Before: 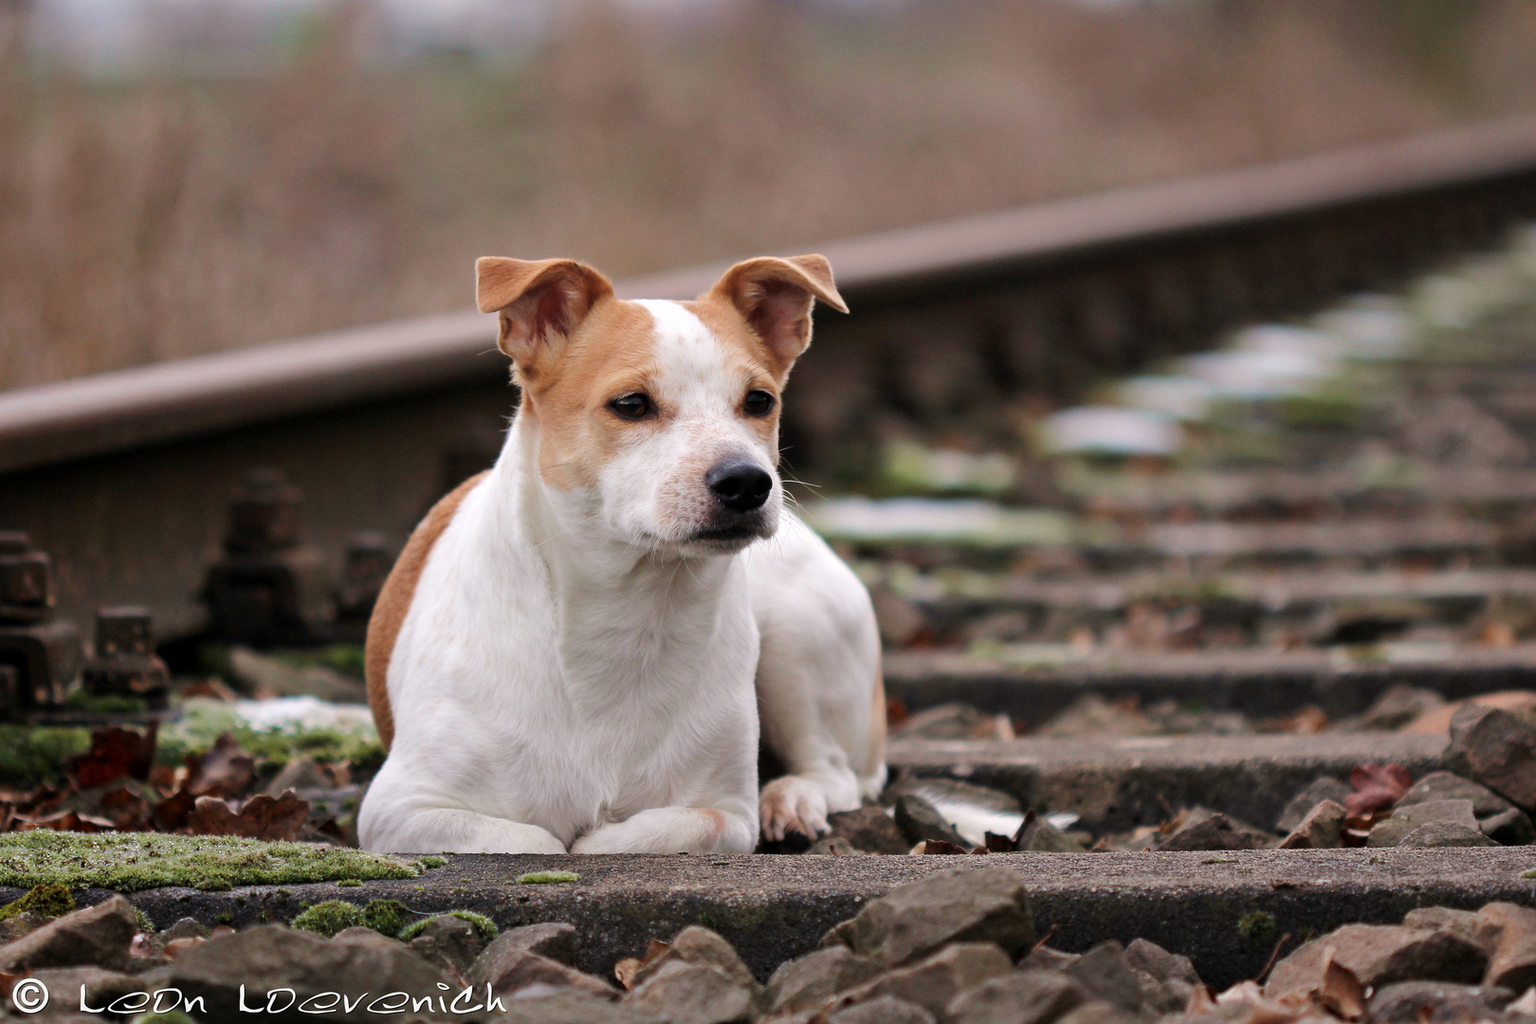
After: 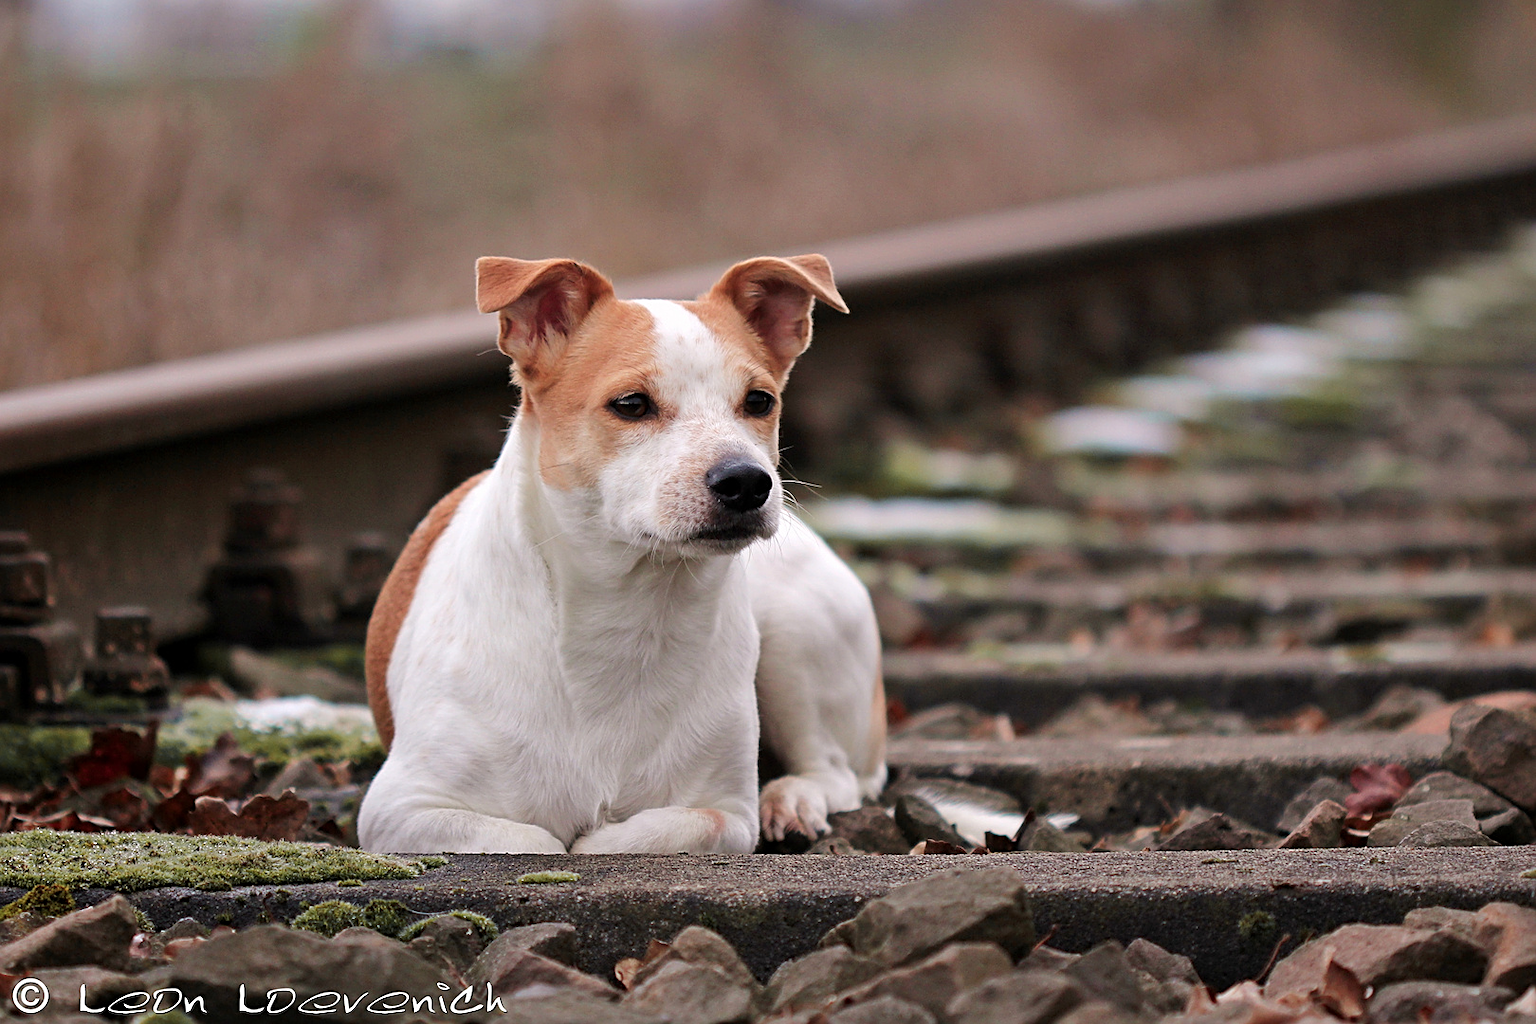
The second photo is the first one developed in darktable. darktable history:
sharpen: on, module defaults
color zones: curves: ch1 [(0.29, 0.492) (0.373, 0.185) (0.509, 0.481)]; ch2 [(0.25, 0.462) (0.749, 0.457)]
